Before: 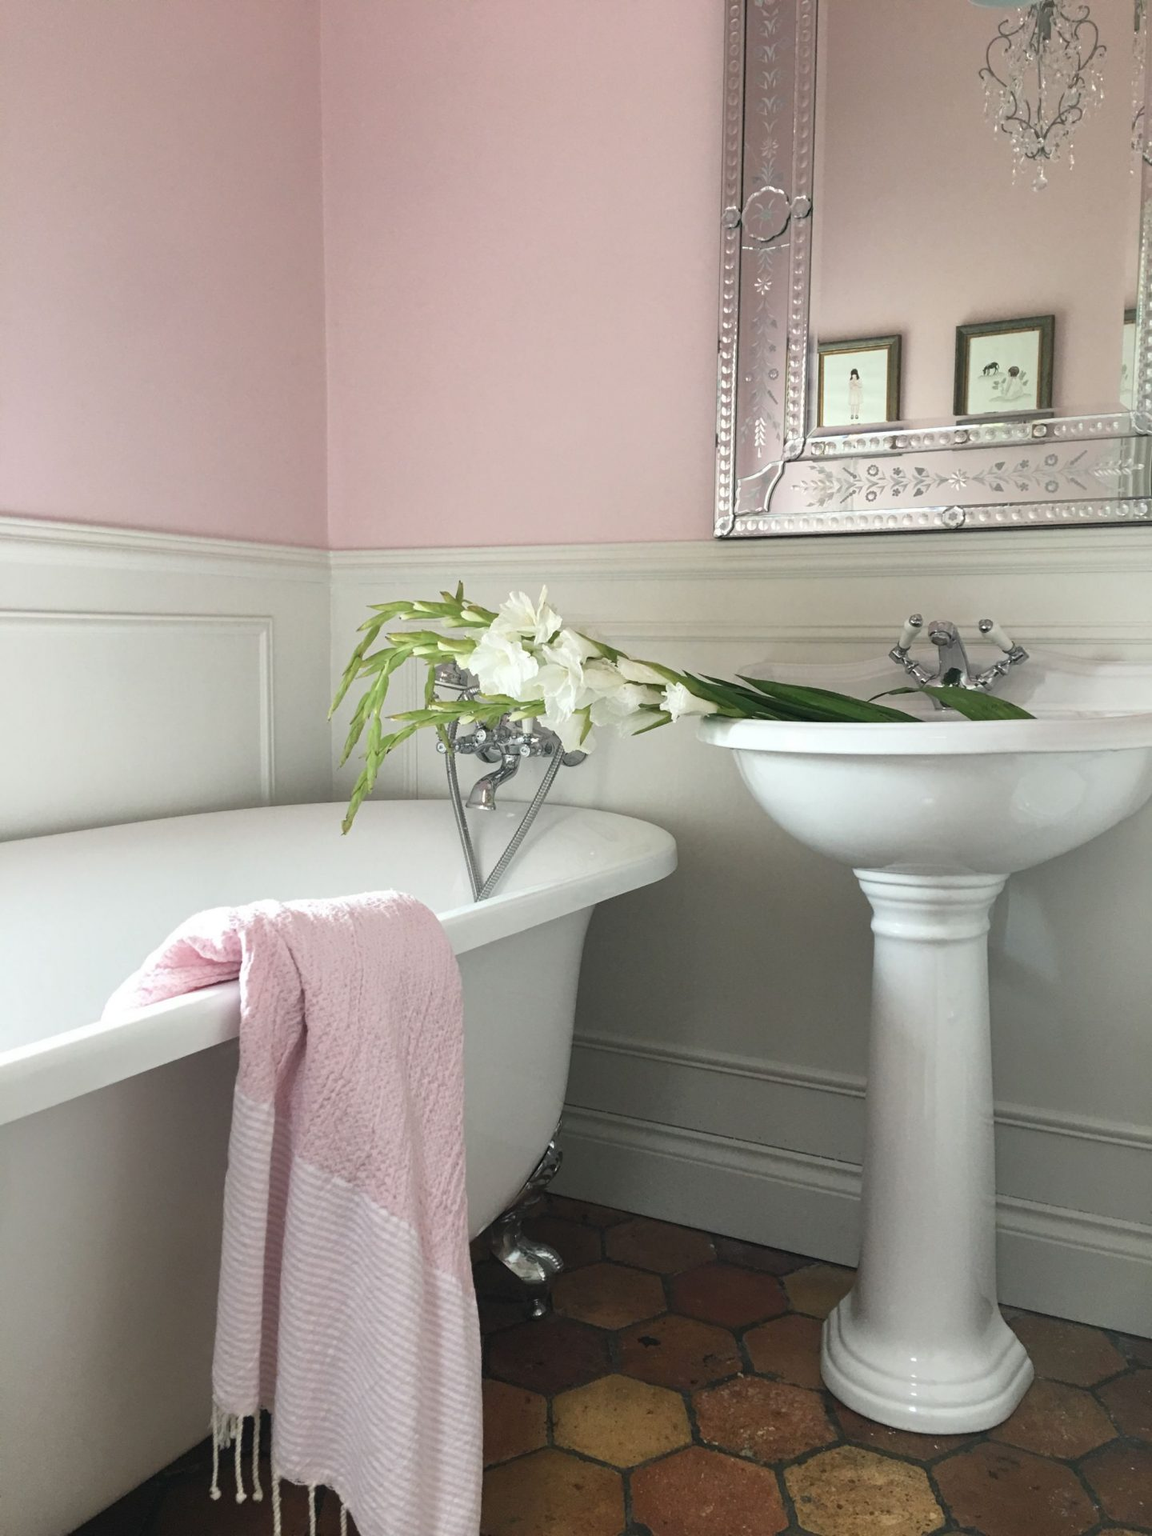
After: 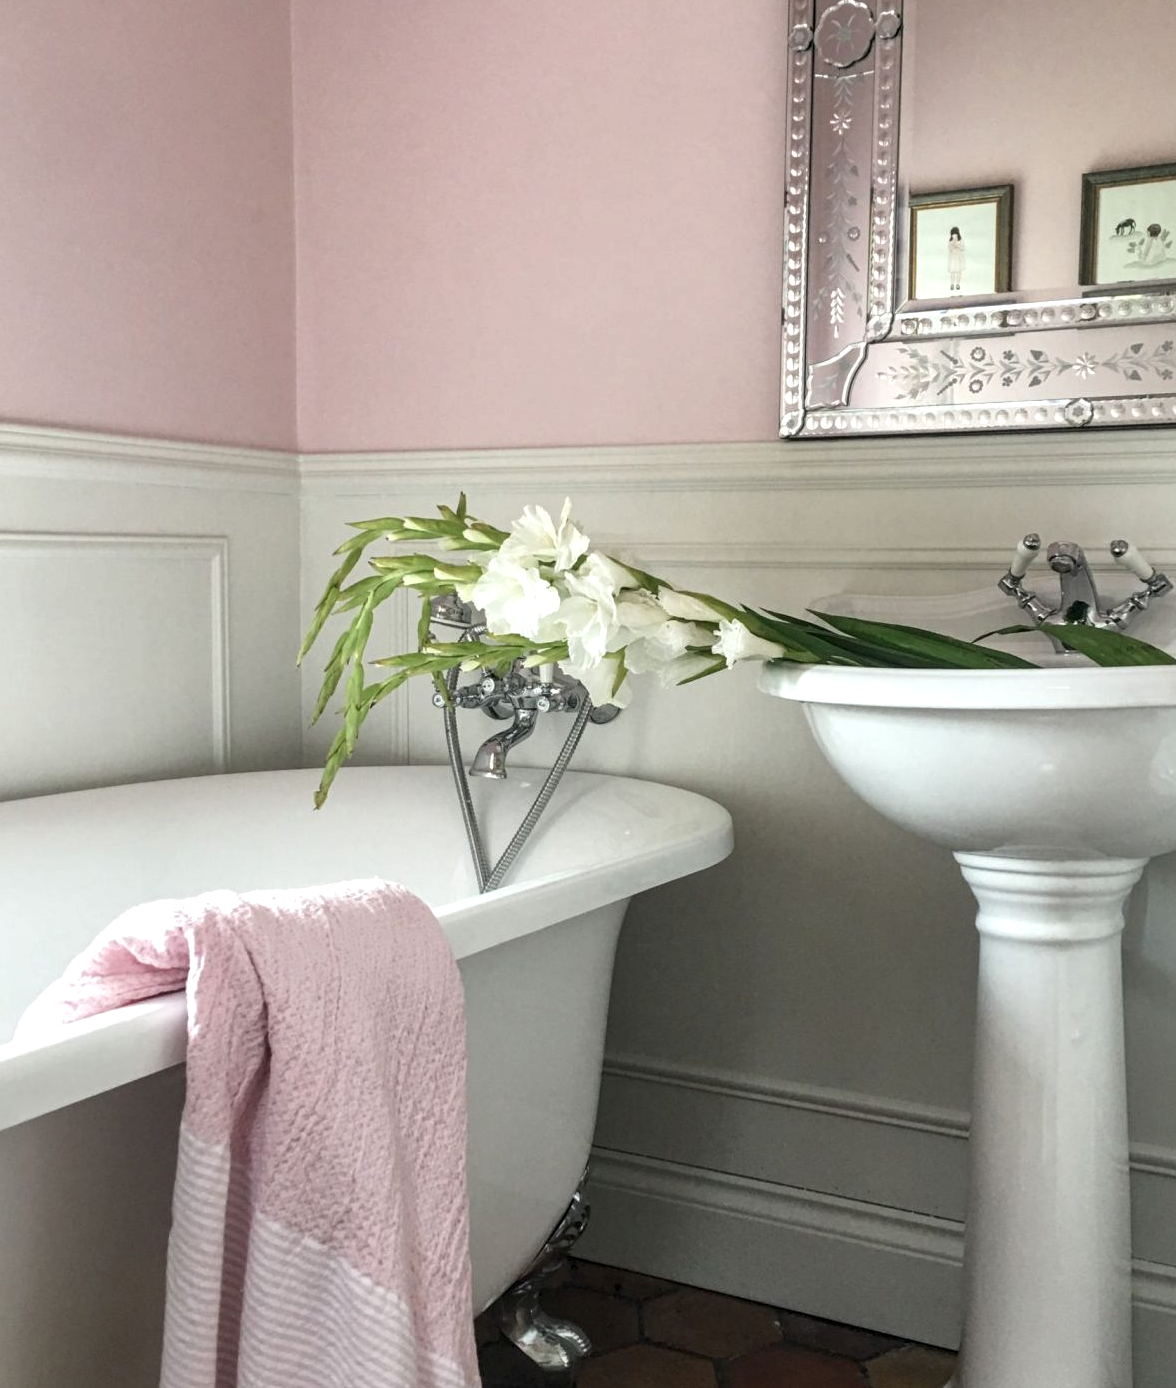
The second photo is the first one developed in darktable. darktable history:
local contrast: detail 142%
crop: left 7.893%, top 12.208%, right 10.39%, bottom 15.412%
